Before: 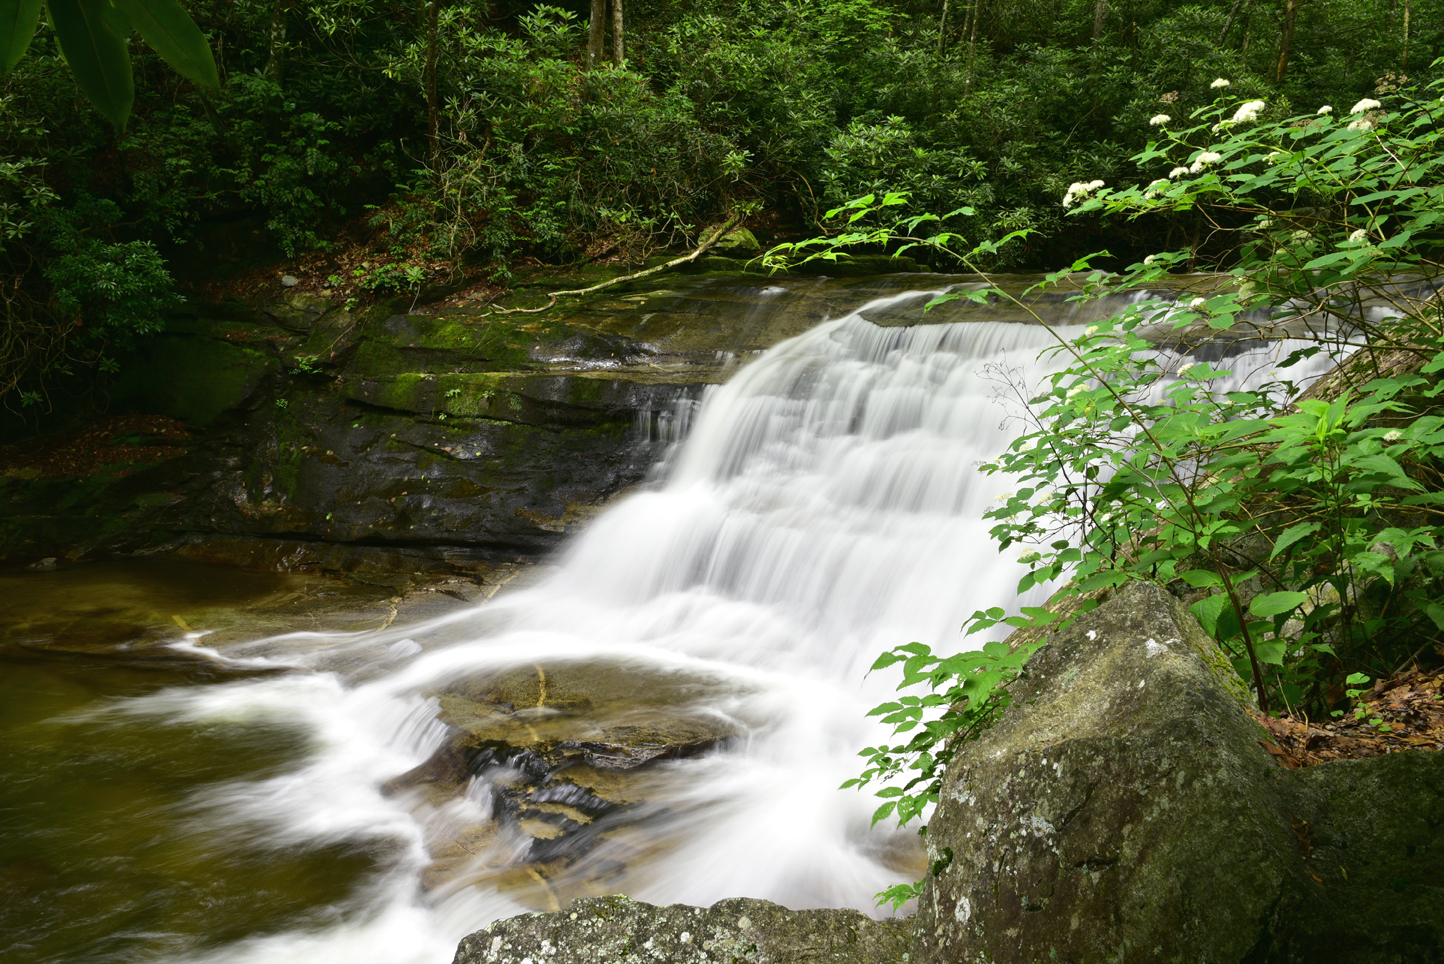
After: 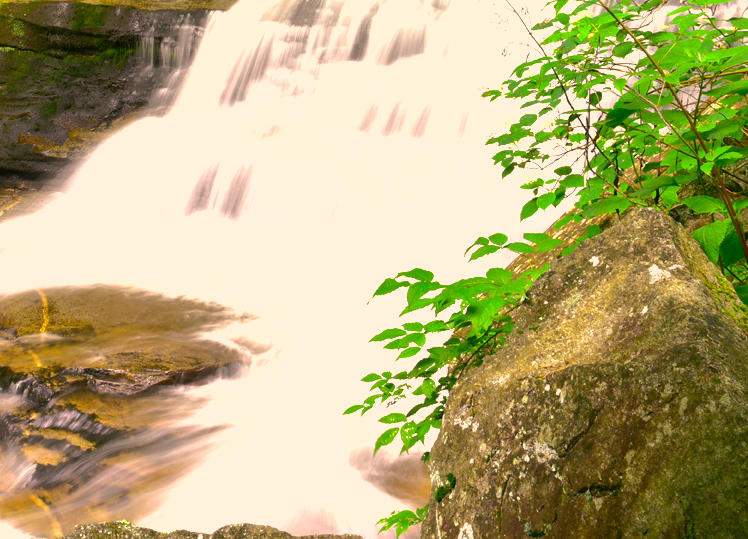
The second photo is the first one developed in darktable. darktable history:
shadows and highlights: on, module defaults
crop: left 34.479%, top 38.822%, right 13.718%, bottom 5.172%
exposure: exposure 0.766 EV, compensate highlight preservation false
color correction: highlights a* 17.88, highlights b* 18.79
